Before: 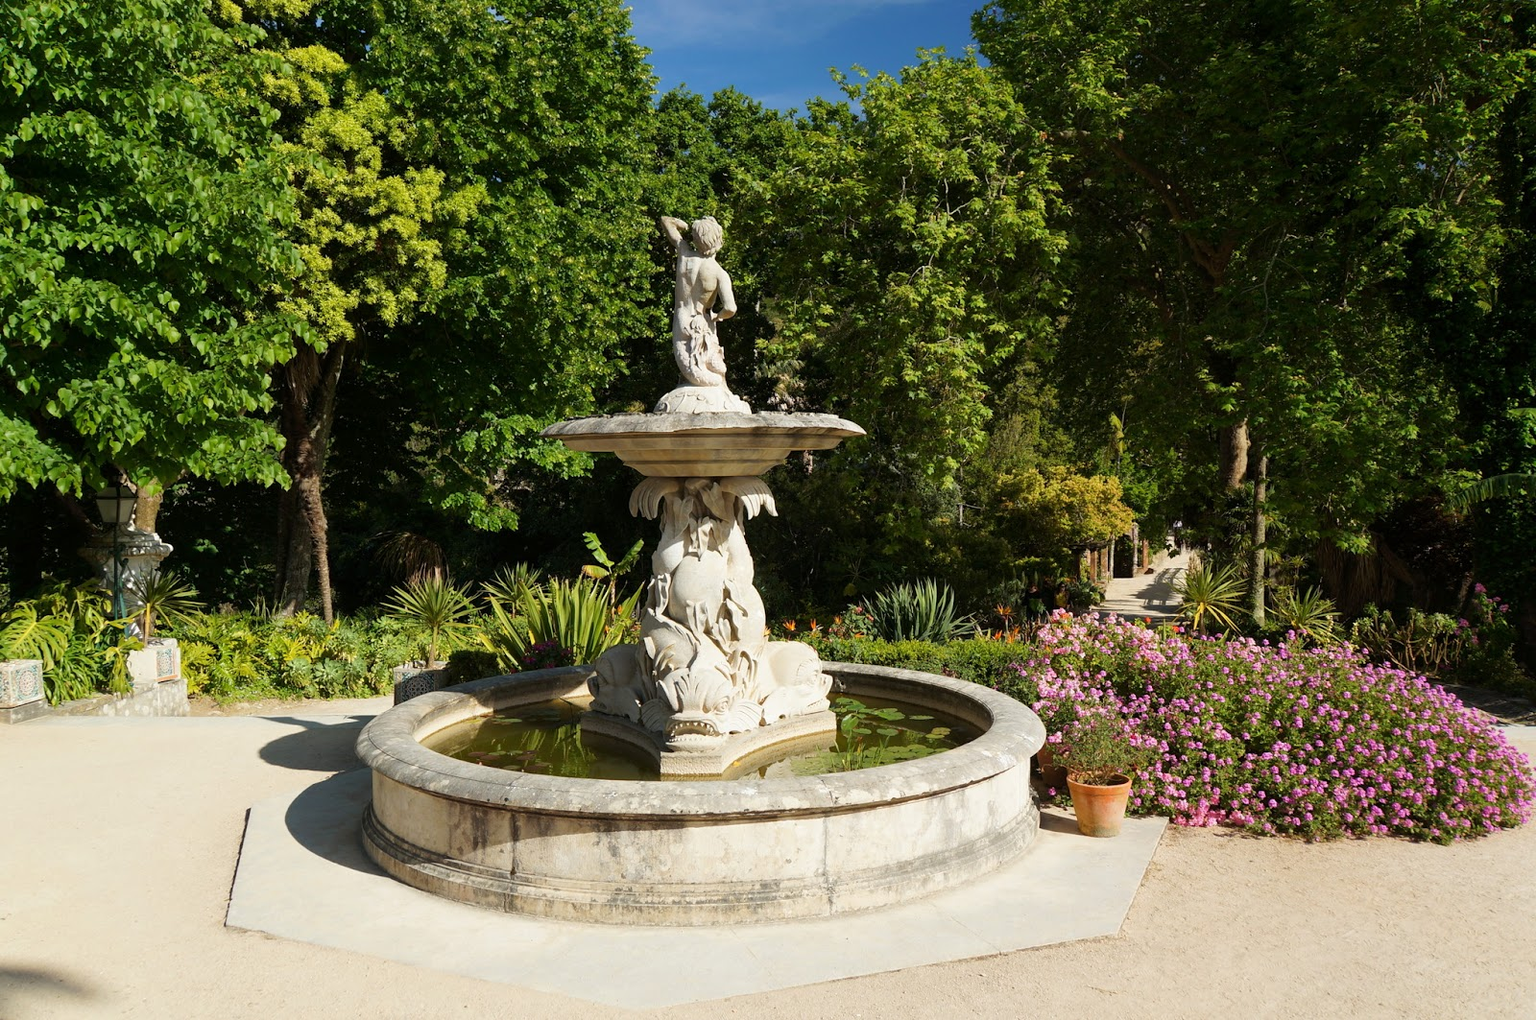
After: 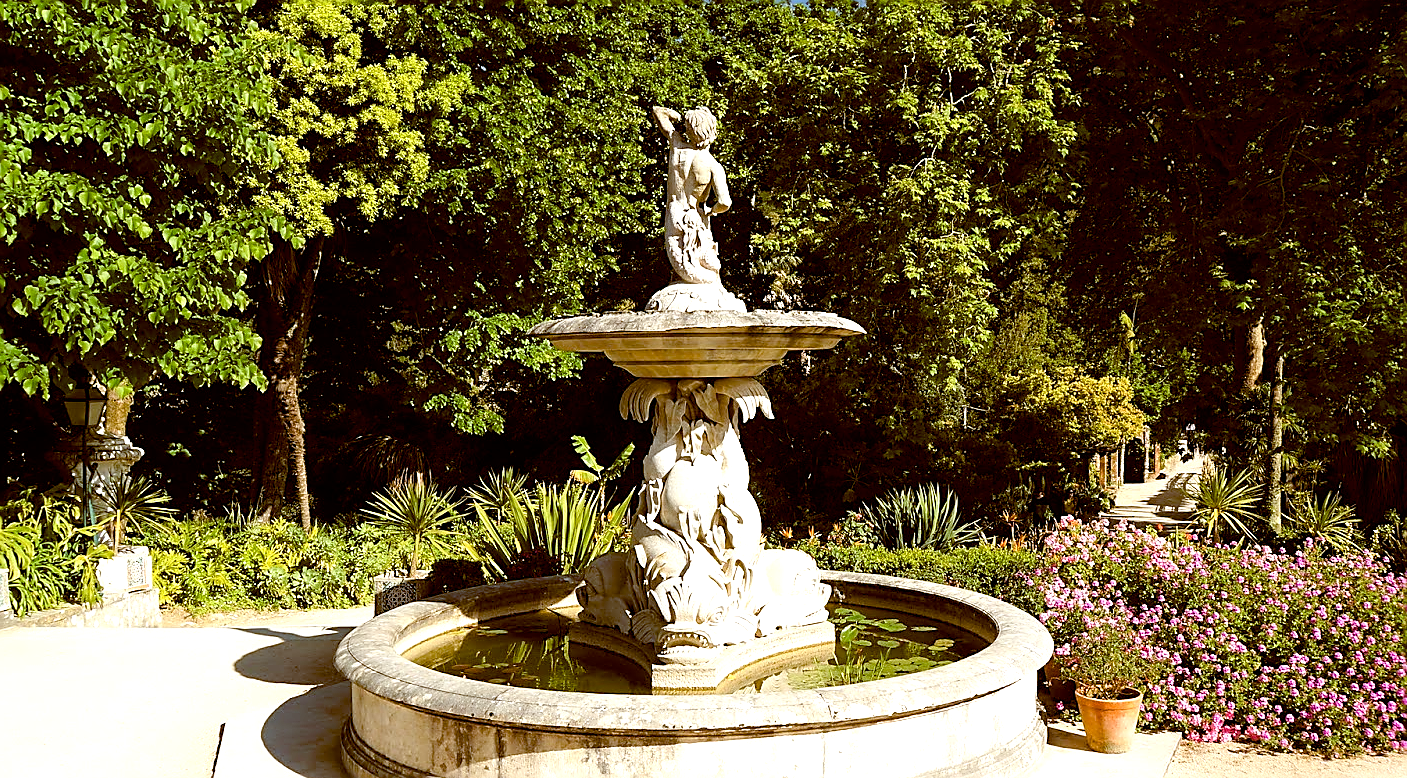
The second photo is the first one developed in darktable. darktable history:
crop and rotate: left 2.298%, top 11.268%, right 9.749%, bottom 15.52%
sharpen: radius 1.398, amount 1.259, threshold 0.712
color balance rgb: global offset › chroma 0.401%, global offset › hue 36.41°, perceptual saturation grading › global saturation 20%, perceptual saturation grading › highlights -25.621%, perceptual saturation grading › shadows 24.853%
tone equalizer: -8 EV -0.758 EV, -7 EV -0.689 EV, -6 EV -0.635 EV, -5 EV -0.372 EV, -3 EV 0.385 EV, -2 EV 0.6 EV, -1 EV 0.687 EV, +0 EV 0.764 EV, mask exposure compensation -0.514 EV
